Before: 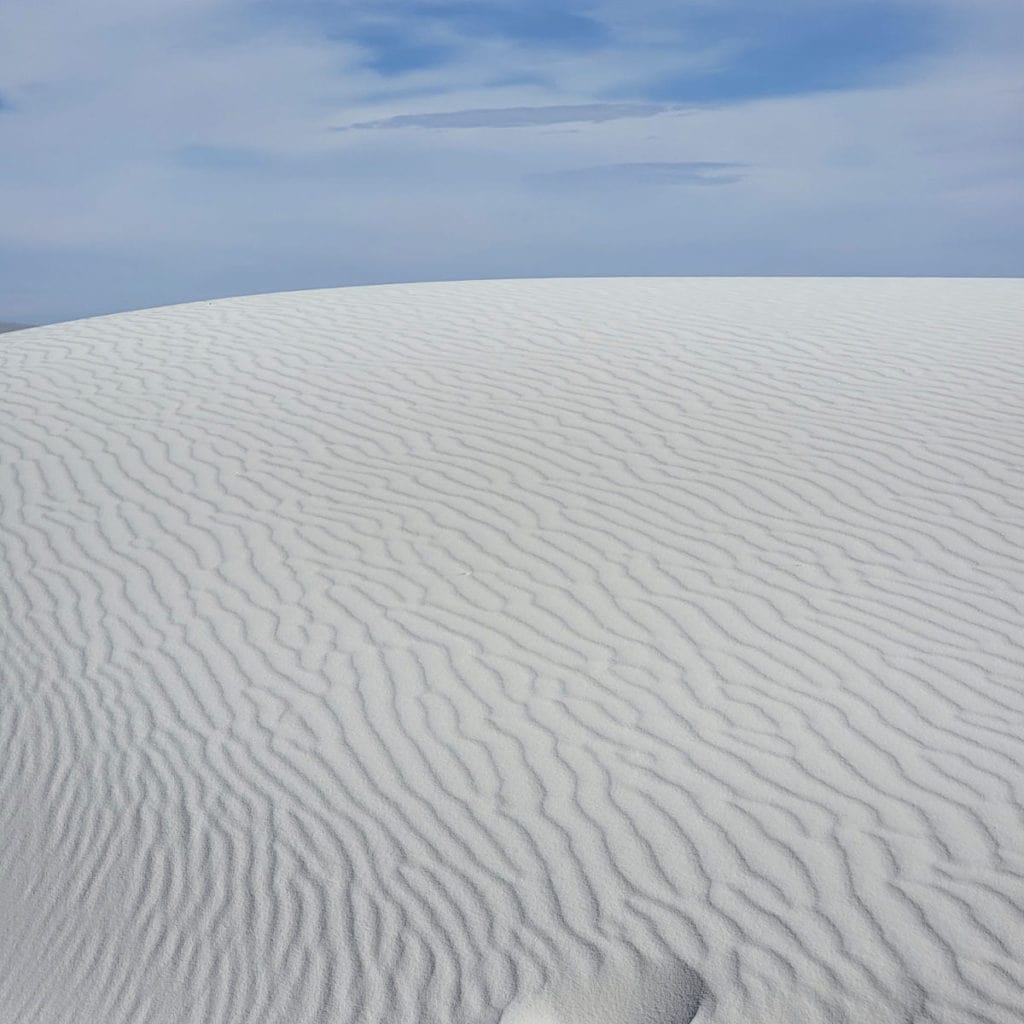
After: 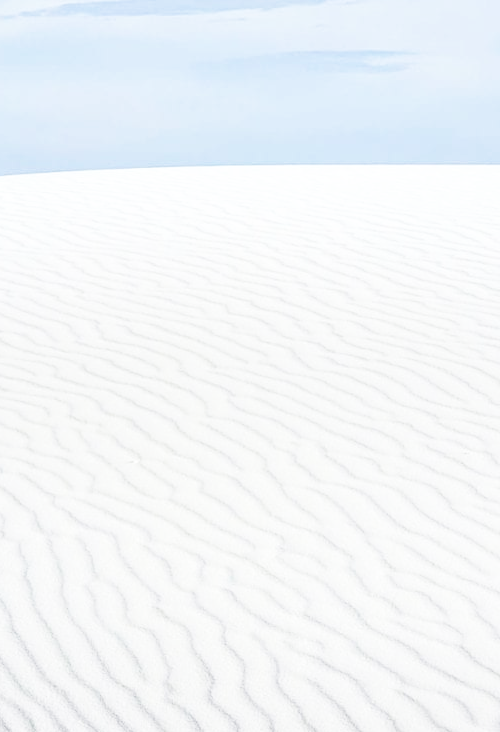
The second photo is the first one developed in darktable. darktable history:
tone equalizer: -8 EV -0.581 EV
crop: left 32.461%, top 10.989%, right 18.65%, bottom 17.495%
base curve: curves: ch0 [(0, 0) (0.036, 0.037) (0.121, 0.228) (0.46, 0.76) (0.859, 0.983) (1, 1)], preserve colors none
exposure: black level correction 0.001, exposure 0.499 EV, compensate highlight preservation false
